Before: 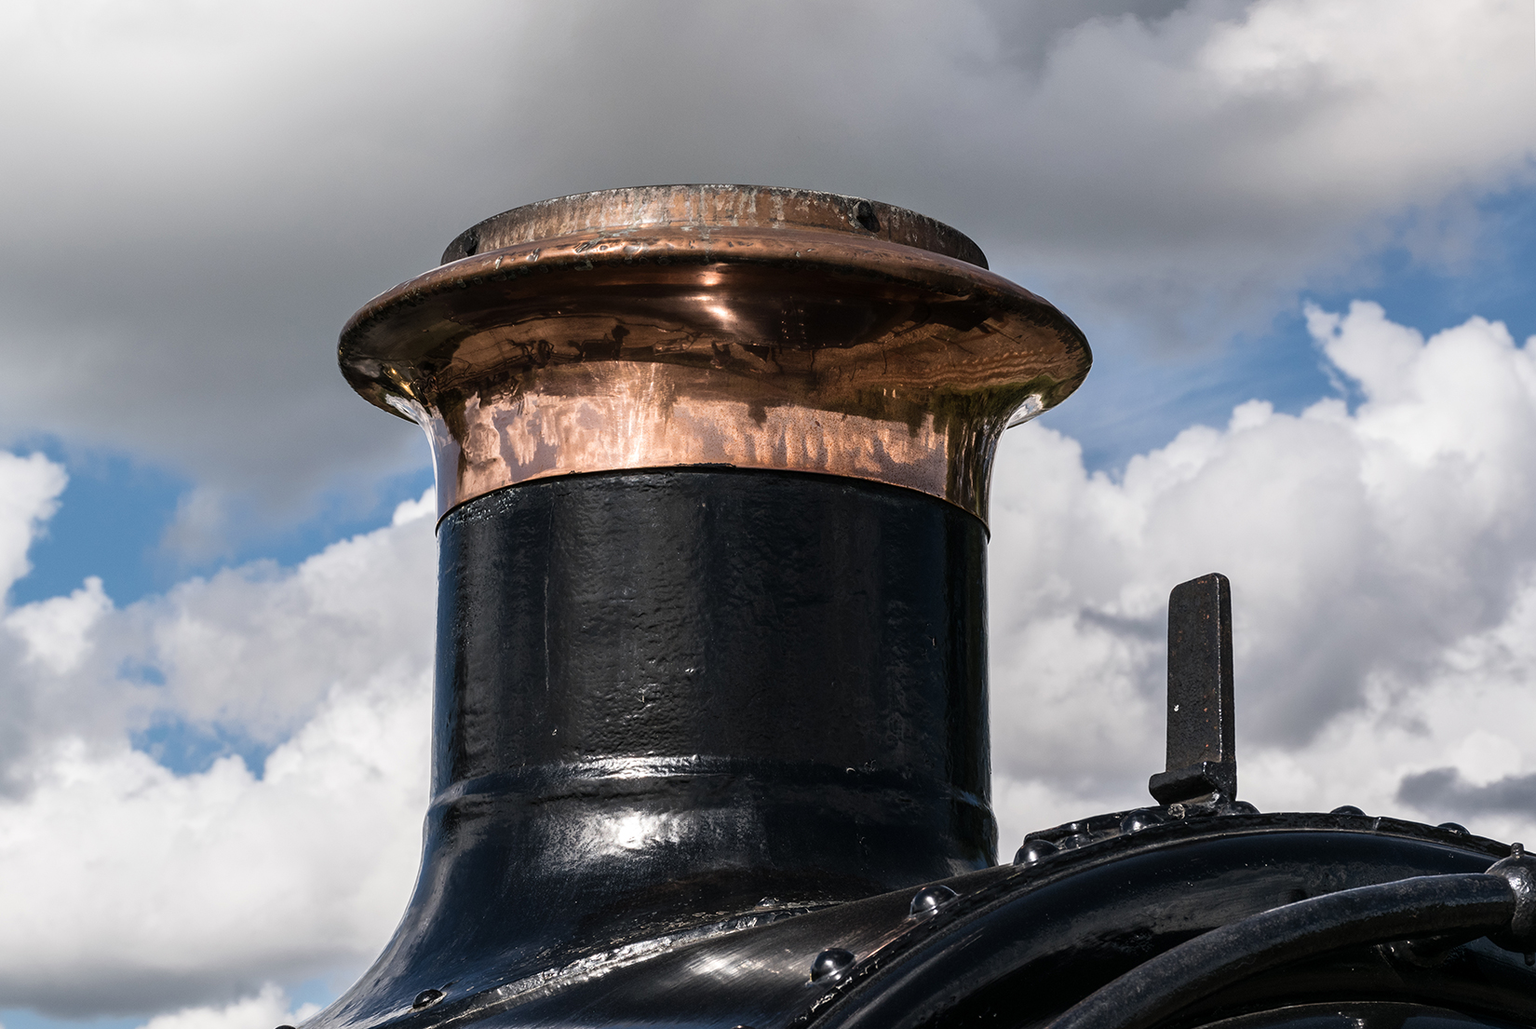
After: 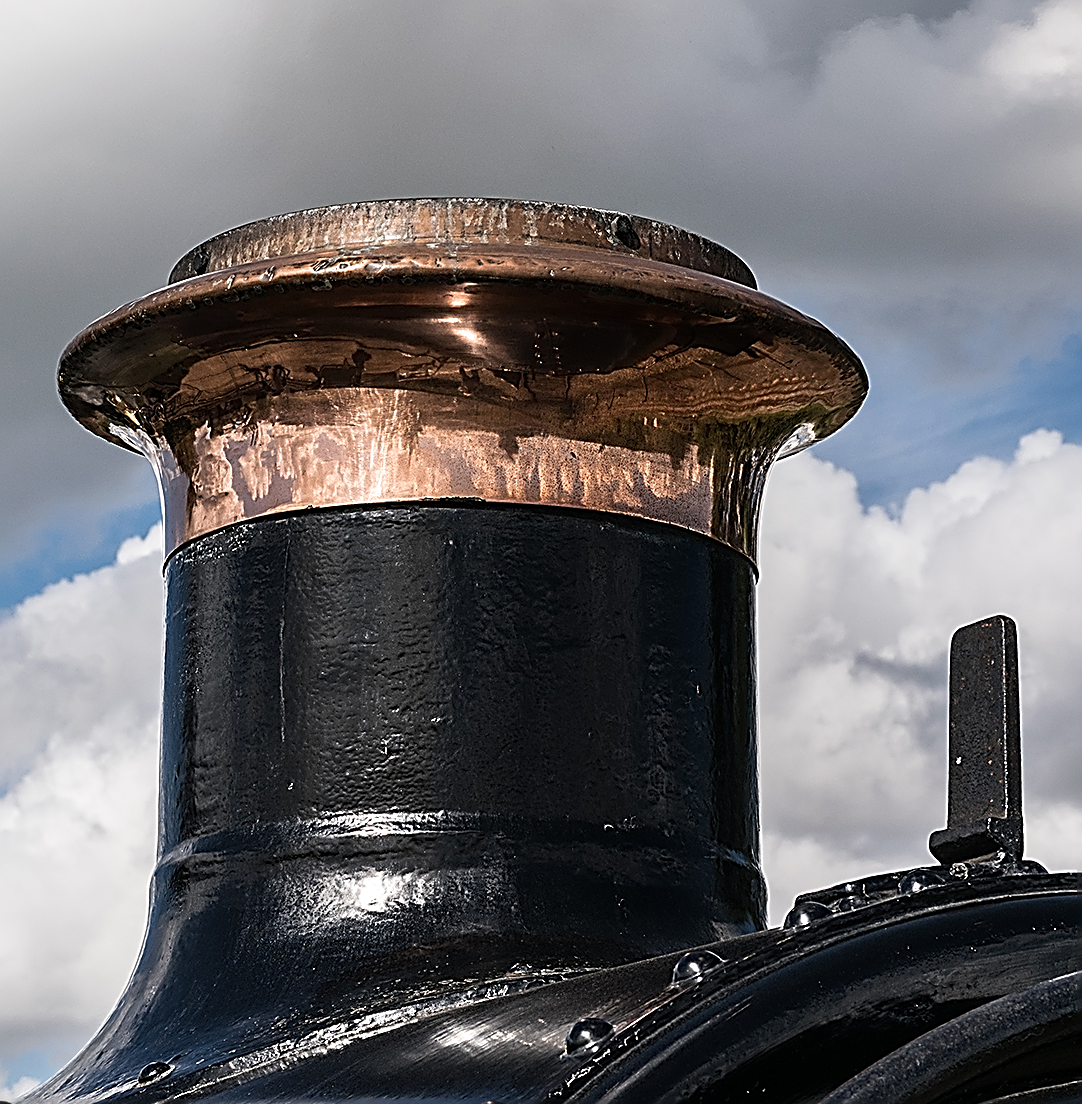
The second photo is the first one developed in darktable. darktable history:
sharpen: amount 1.988
crop and rotate: left 18.534%, right 15.865%
